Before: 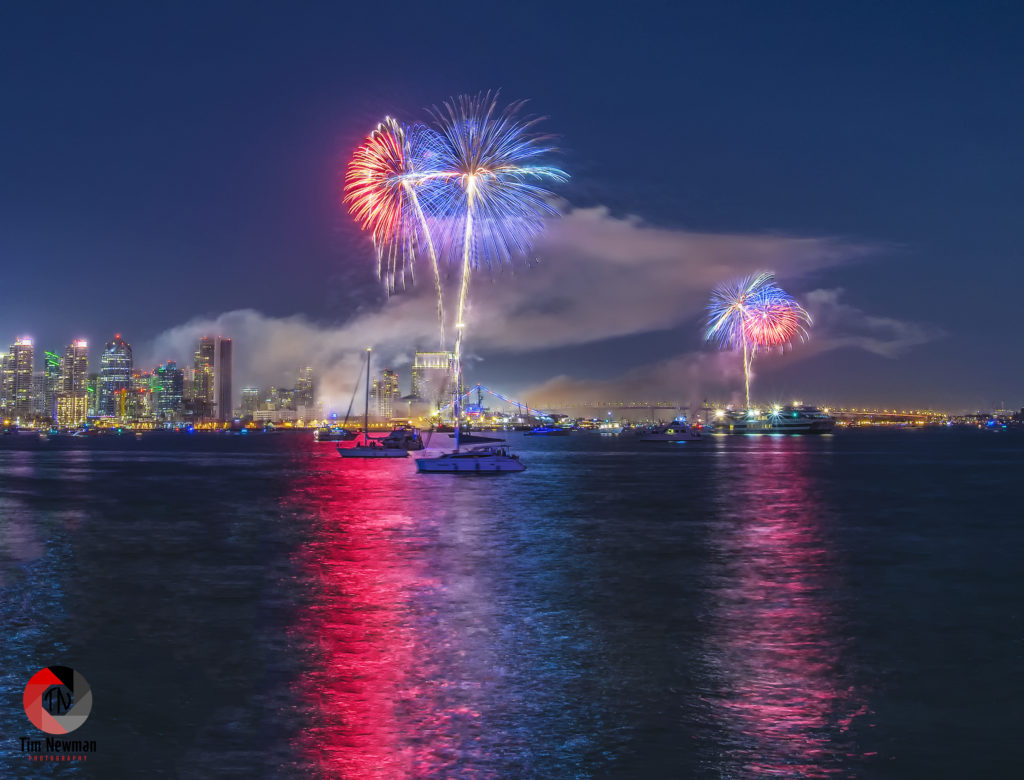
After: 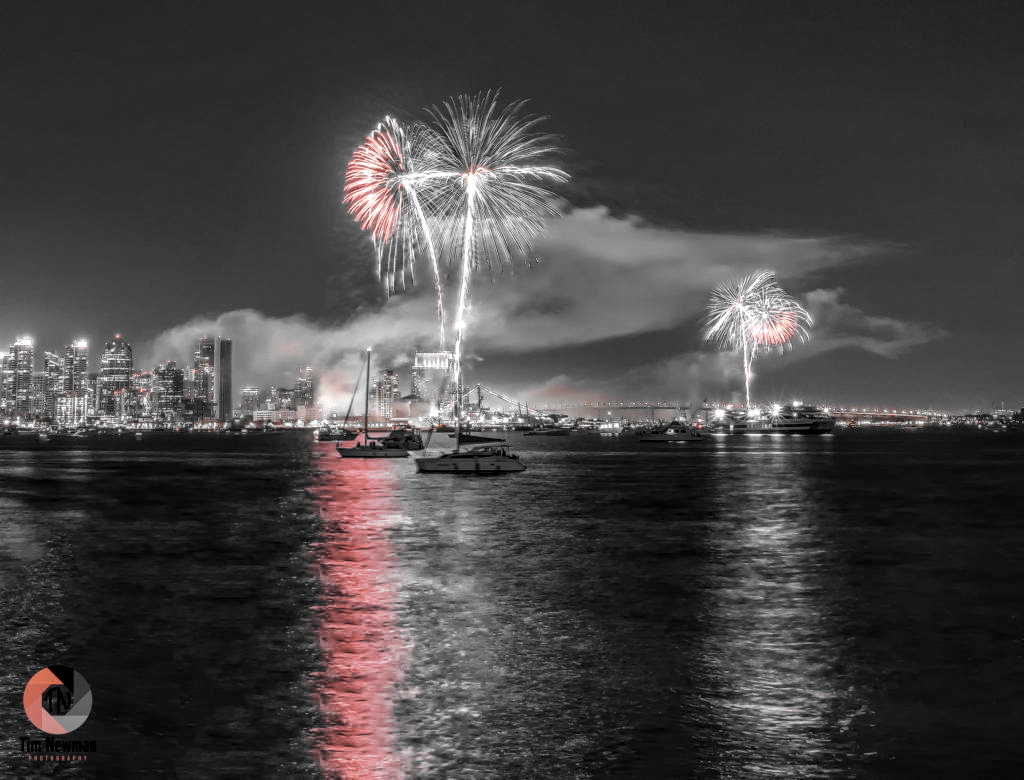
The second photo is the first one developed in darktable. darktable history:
color zones: curves: ch1 [(0, 0.006) (0.094, 0.285) (0.171, 0.001) (0.429, 0.001) (0.571, 0.003) (0.714, 0.004) (0.857, 0.004) (1, 0.006)]
local contrast: detail 150%
